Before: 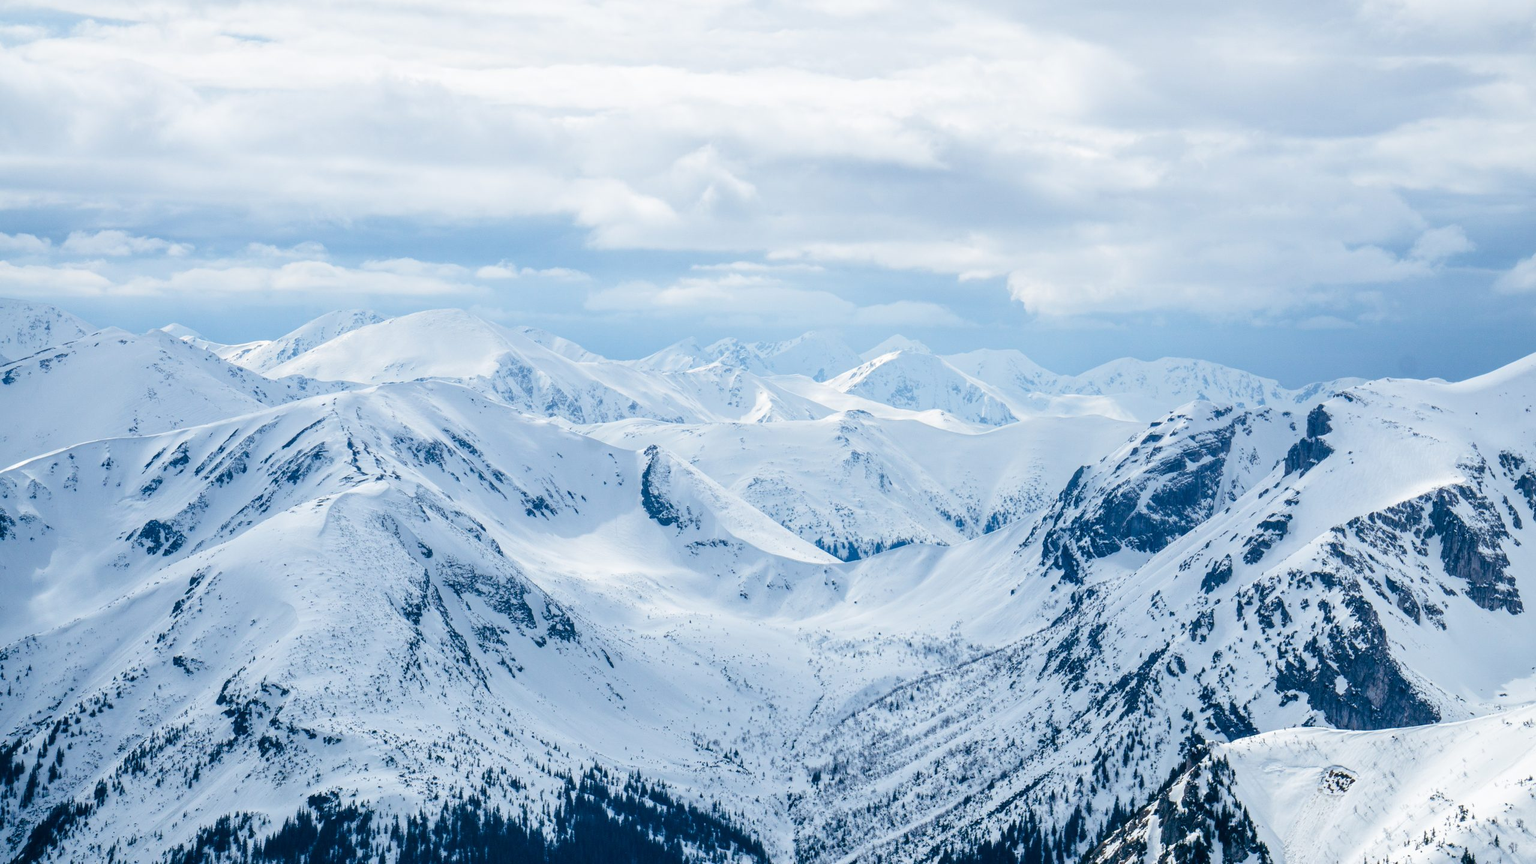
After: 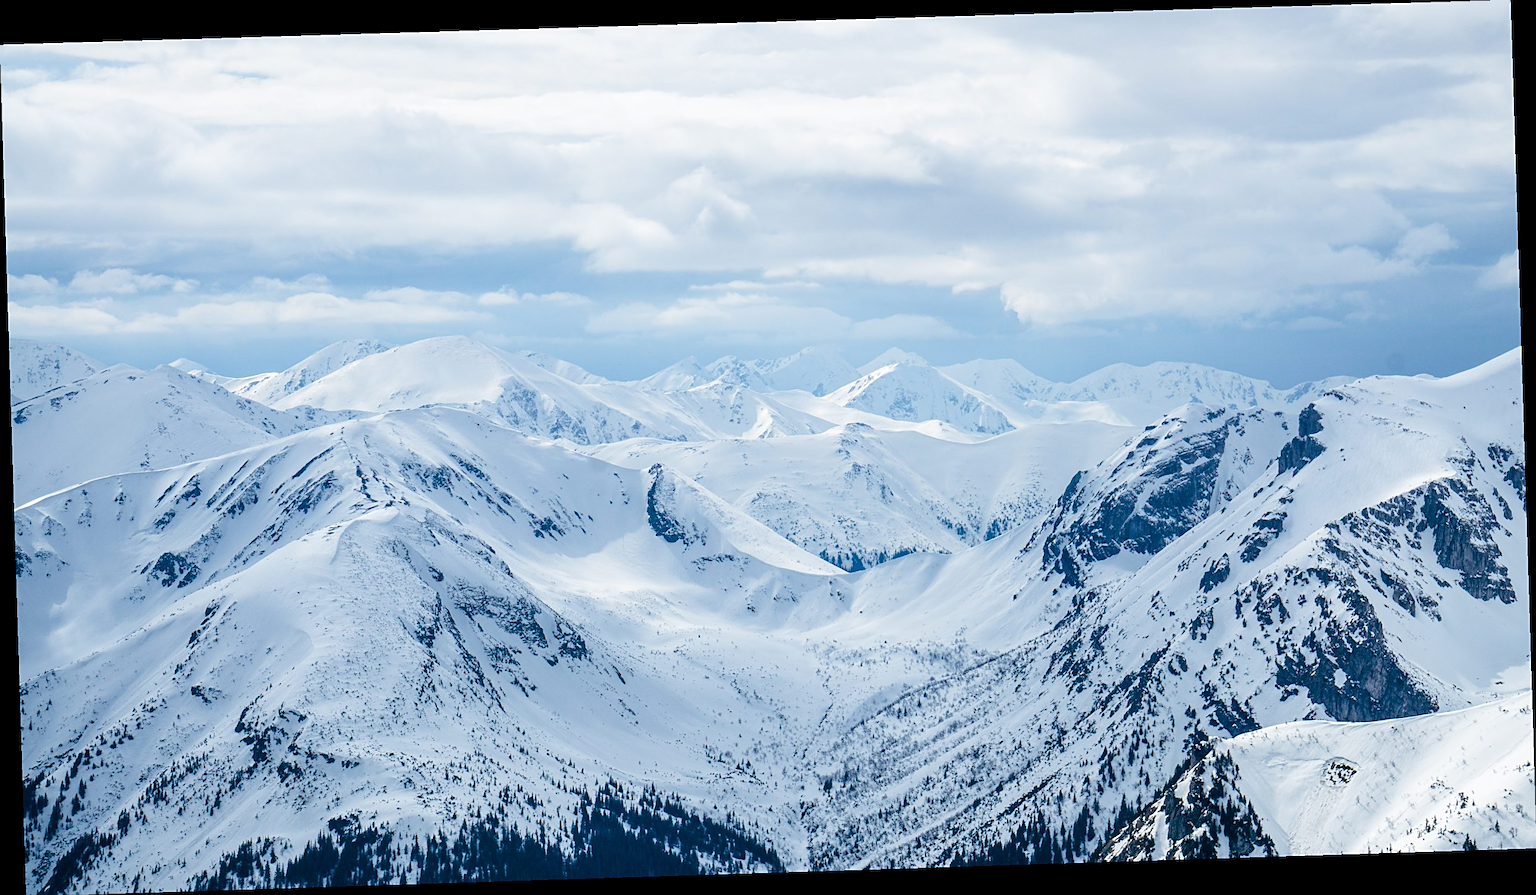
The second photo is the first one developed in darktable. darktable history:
rotate and perspective: rotation -1.77°, lens shift (horizontal) 0.004, automatic cropping off
white balance: emerald 1
sharpen: on, module defaults
